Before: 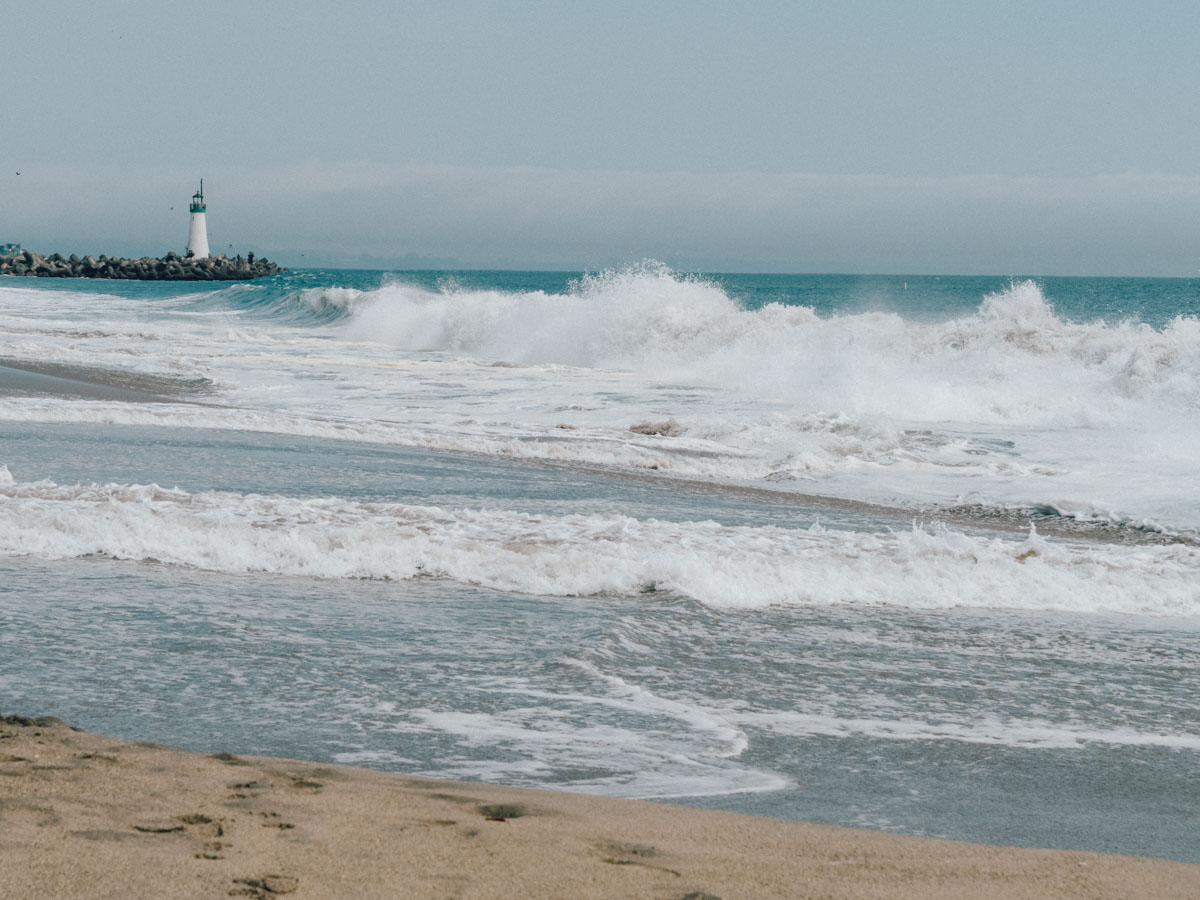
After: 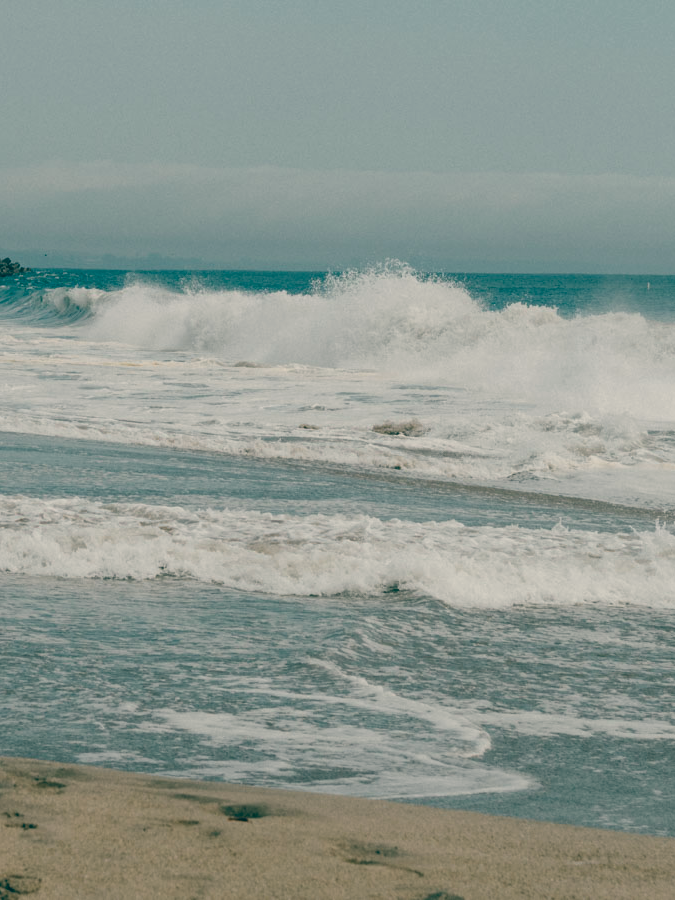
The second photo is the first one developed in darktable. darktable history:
color balance: lift [1.005, 0.99, 1.007, 1.01], gamma [1, 0.979, 1.011, 1.021], gain [0.923, 1.098, 1.025, 0.902], input saturation 90.45%, contrast 7.73%, output saturation 105.91%
crop: left 21.496%, right 22.254%
exposure: exposure -0.293 EV, compensate highlight preservation false
